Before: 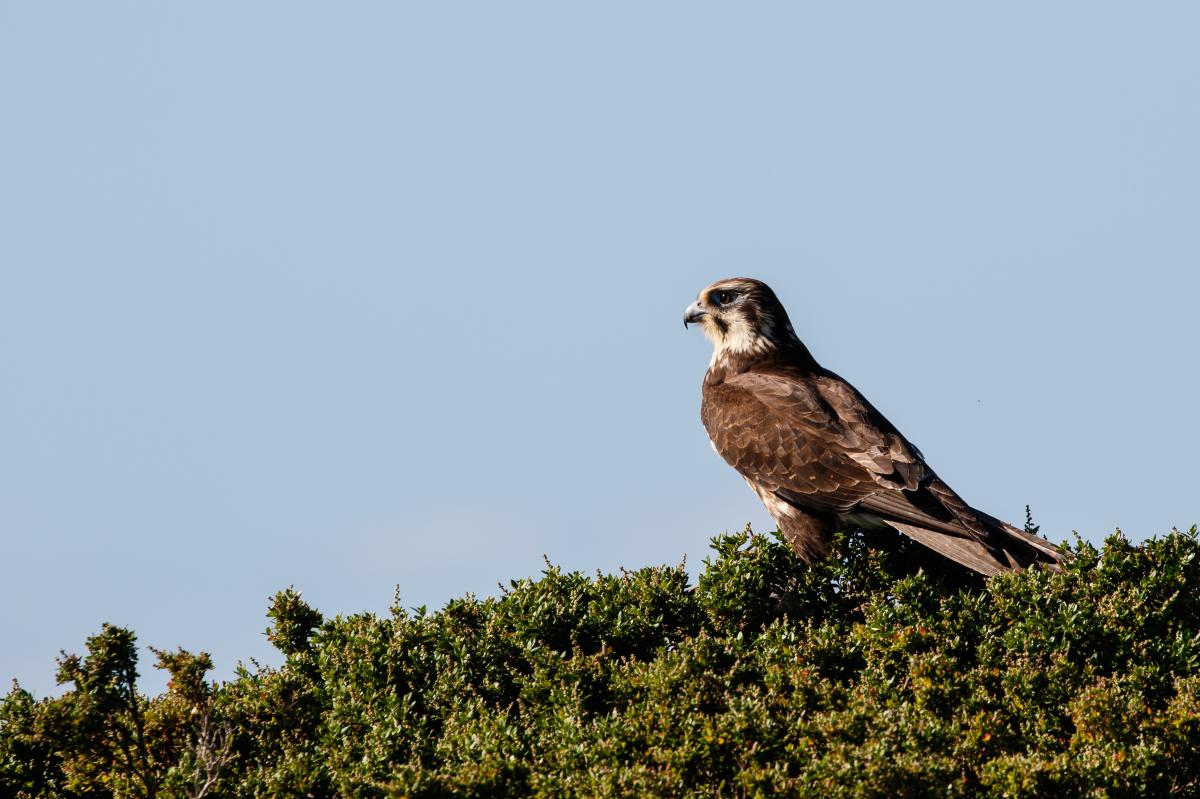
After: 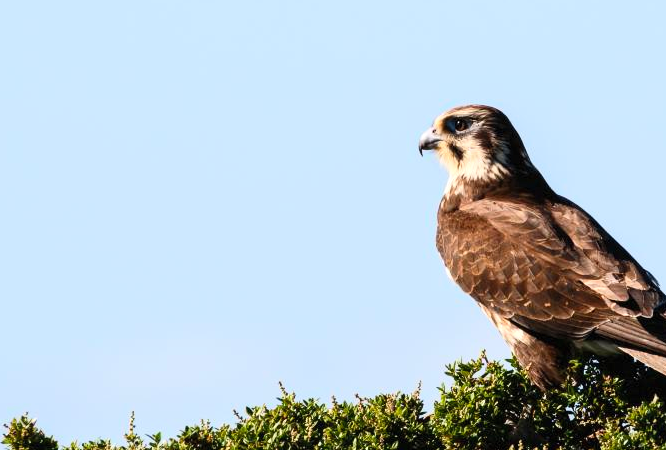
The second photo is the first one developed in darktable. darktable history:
crop and rotate: left 22.112%, top 21.699%, right 22.347%, bottom 21.96%
exposure: exposure 0.201 EV, compensate highlight preservation false
contrast brightness saturation: contrast 0.205, brightness 0.166, saturation 0.216
